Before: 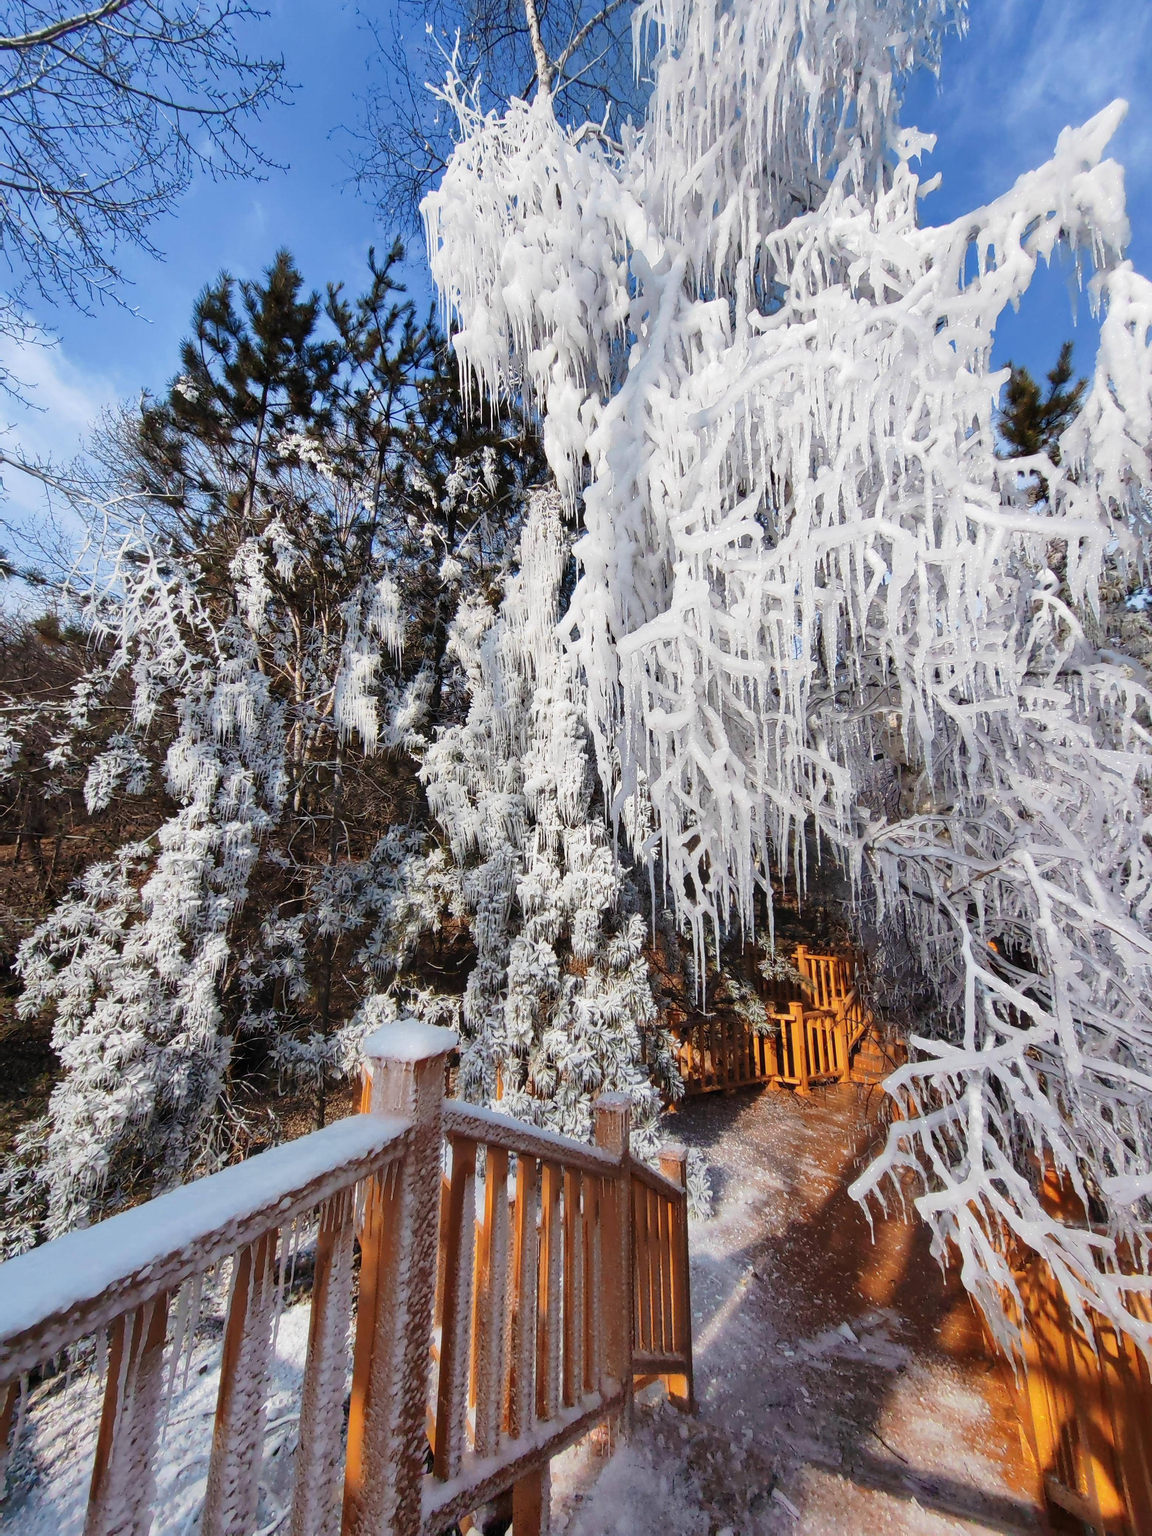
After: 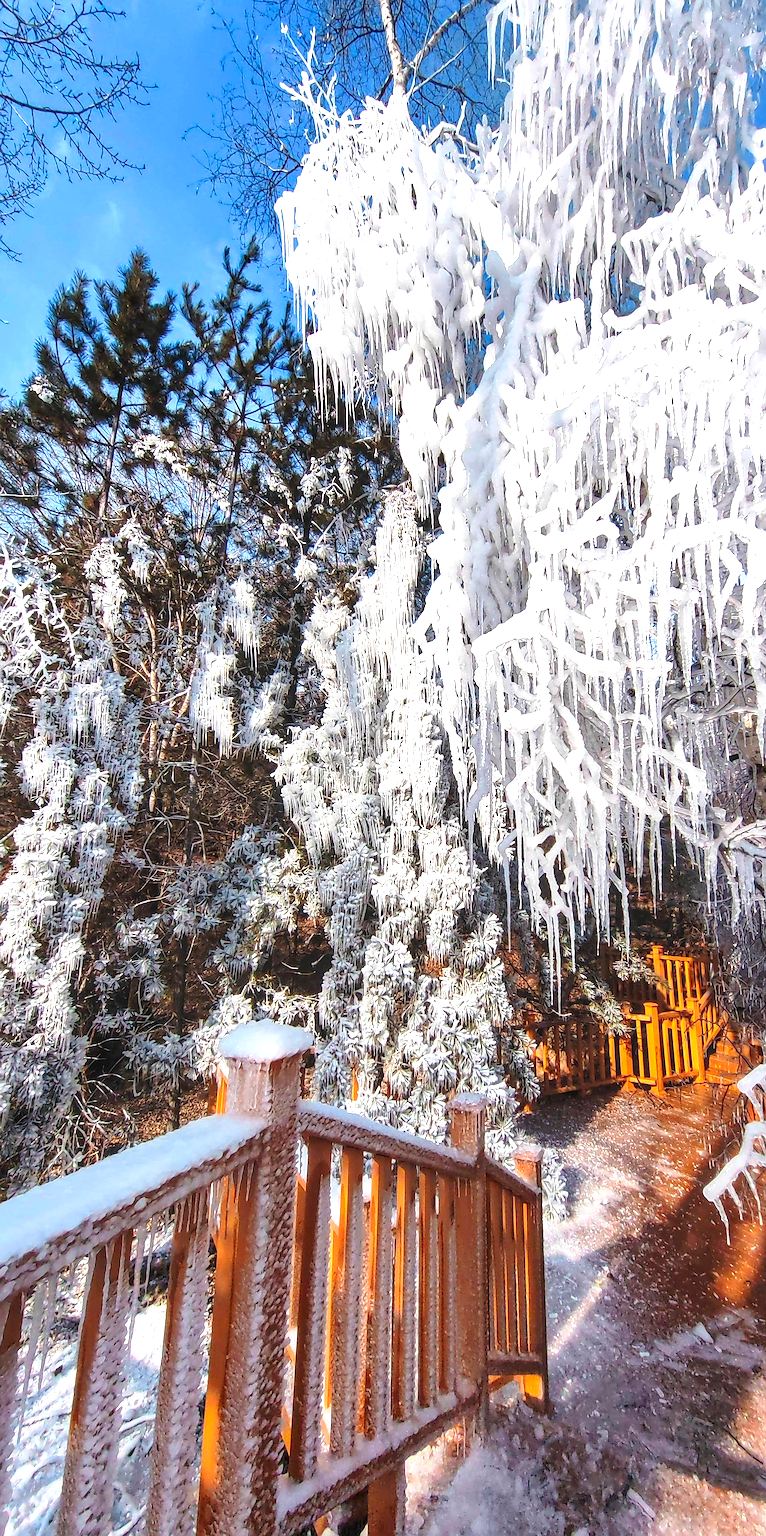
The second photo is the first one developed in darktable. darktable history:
crop and rotate: left 12.621%, right 20.841%
sharpen: on, module defaults
local contrast: detail 130%
exposure: exposure 0.636 EV, compensate highlight preservation false
color balance rgb: global offset › luminance 0.522%, perceptual saturation grading › global saturation 0.52%, global vibrance 20%
